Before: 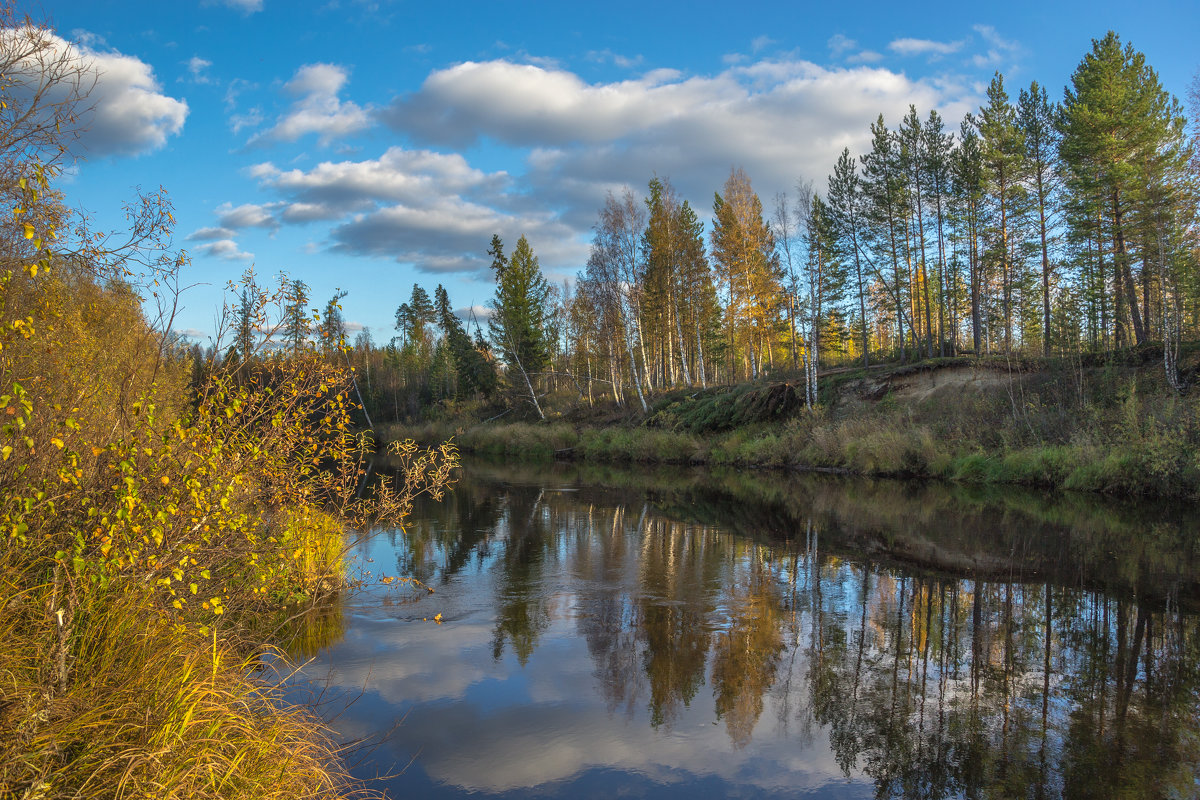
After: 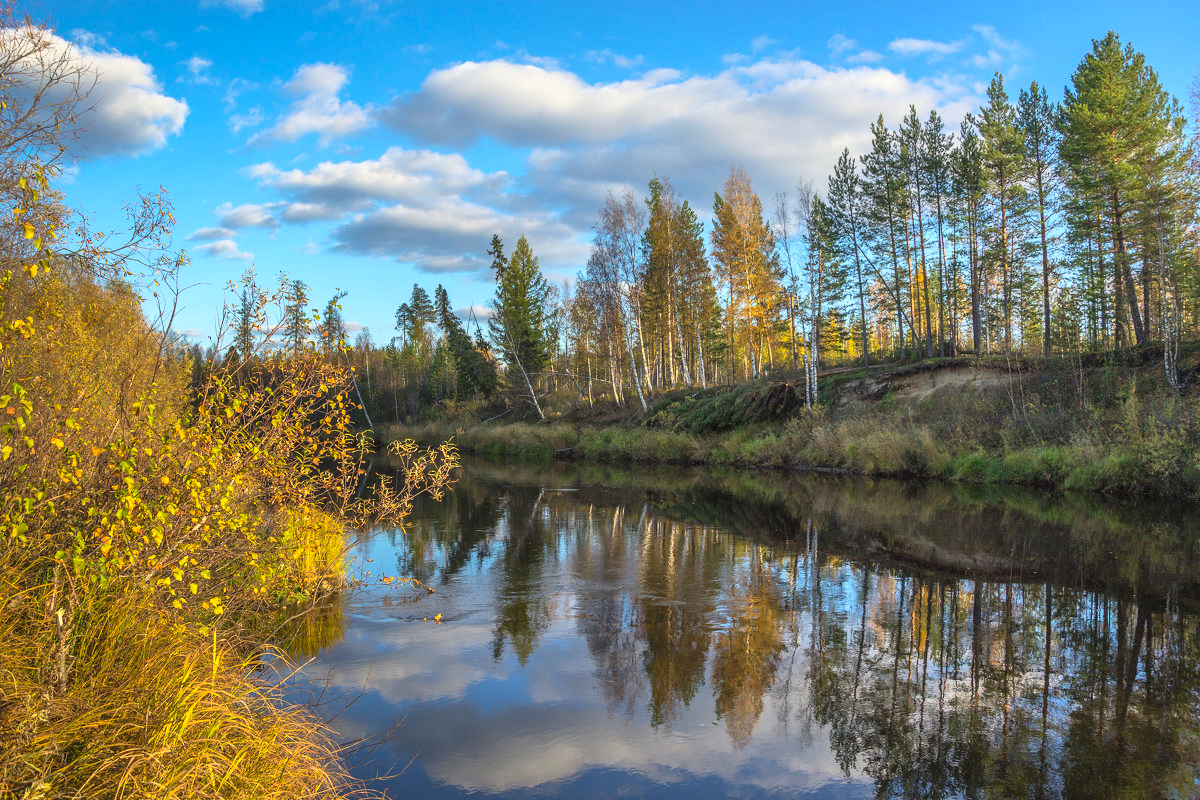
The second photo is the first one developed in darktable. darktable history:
contrast brightness saturation: contrast 0.2, brightness 0.161, saturation 0.216
